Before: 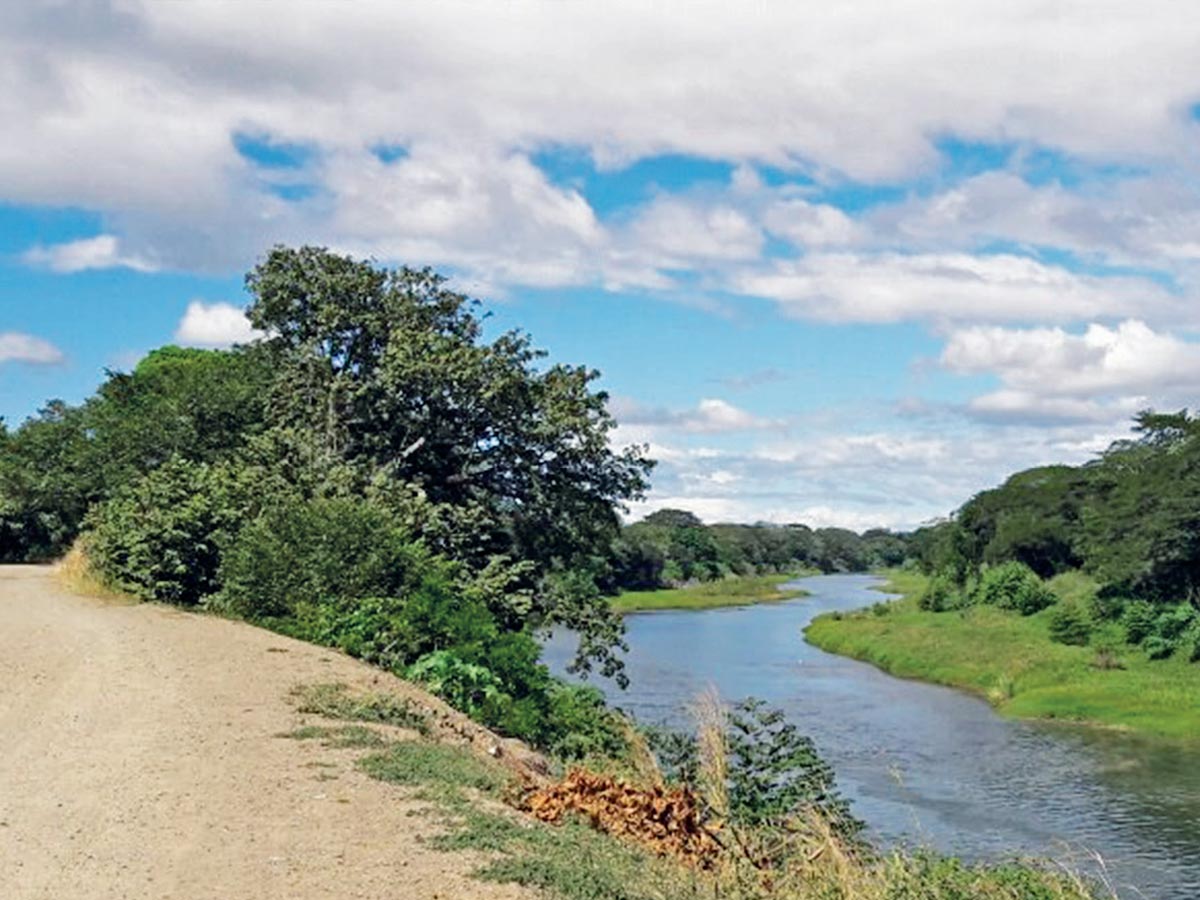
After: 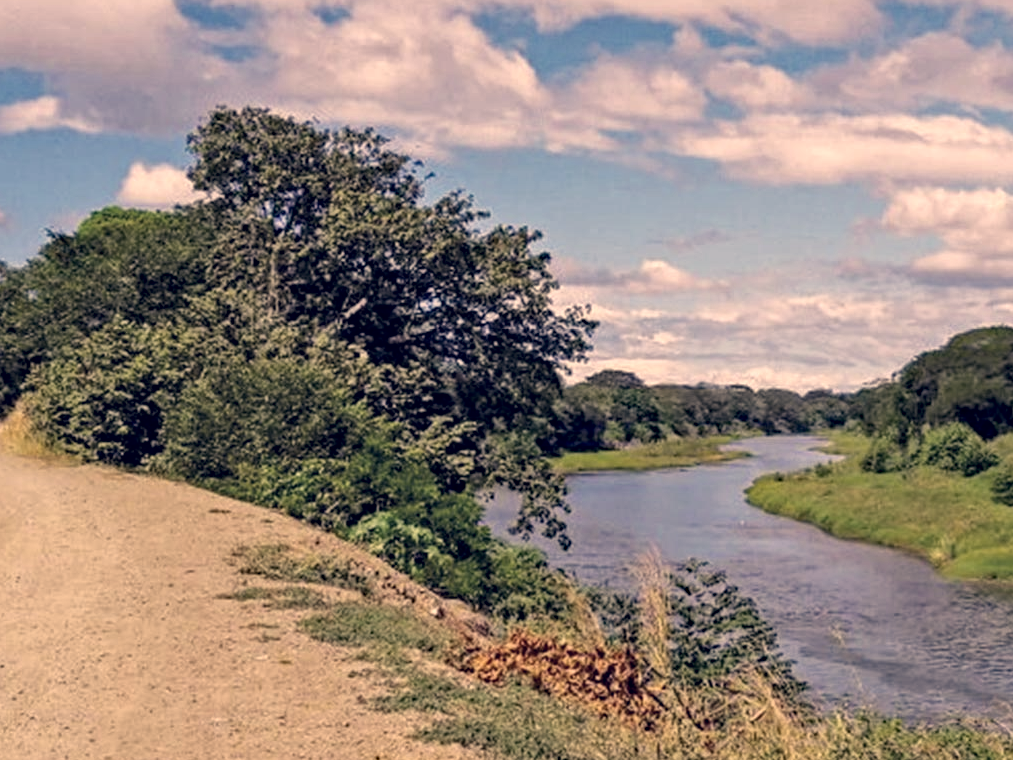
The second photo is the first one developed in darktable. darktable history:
local contrast: on, module defaults
haze removal: compatibility mode true, adaptive false
color correction: highlights a* 19.59, highlights b* 27.49, shadows a* 3.46, shadows b* -17.28, saturation 0.73
exposure: exposure -0.157 EV, compensate highlight preservation false
crop and rotate: left 4.842%, top 15.51%, right 10.668%
